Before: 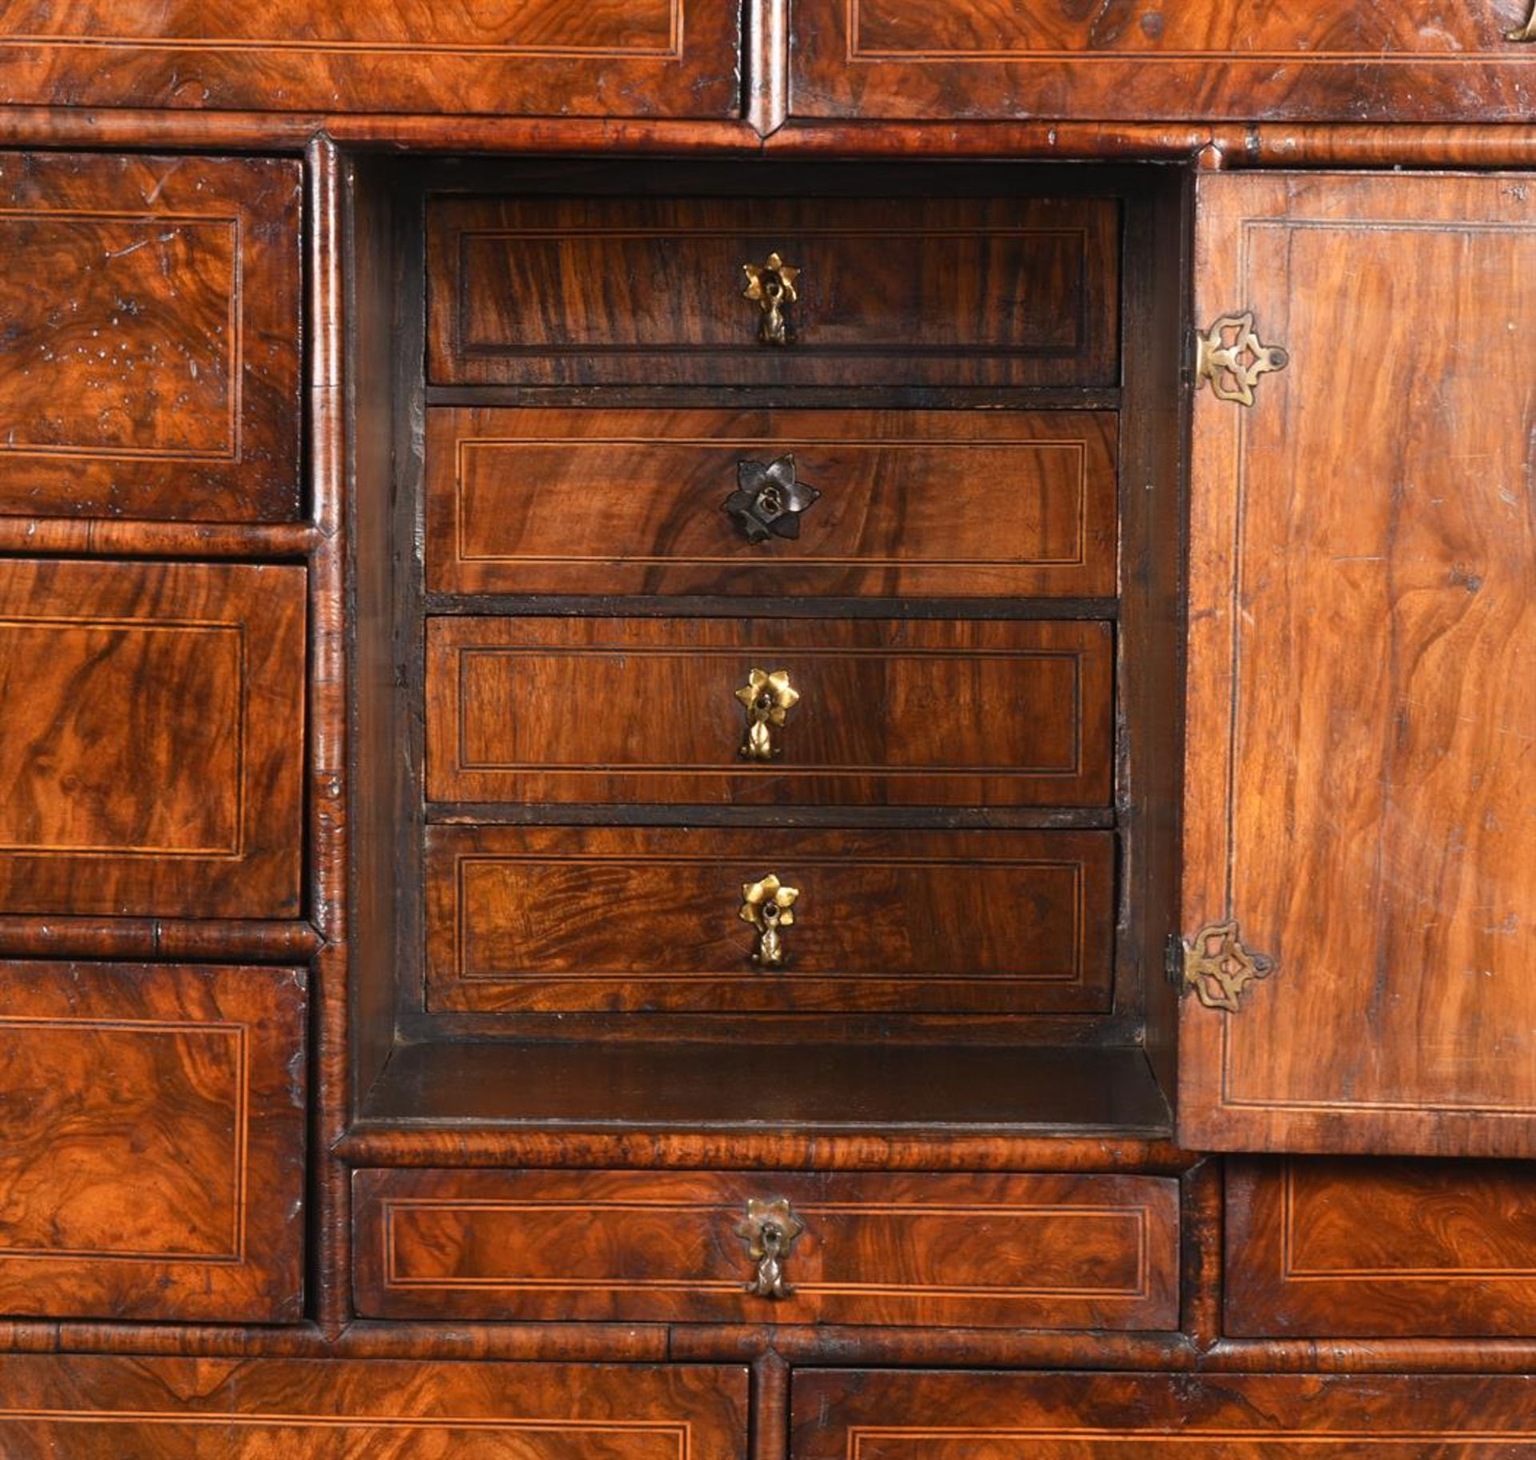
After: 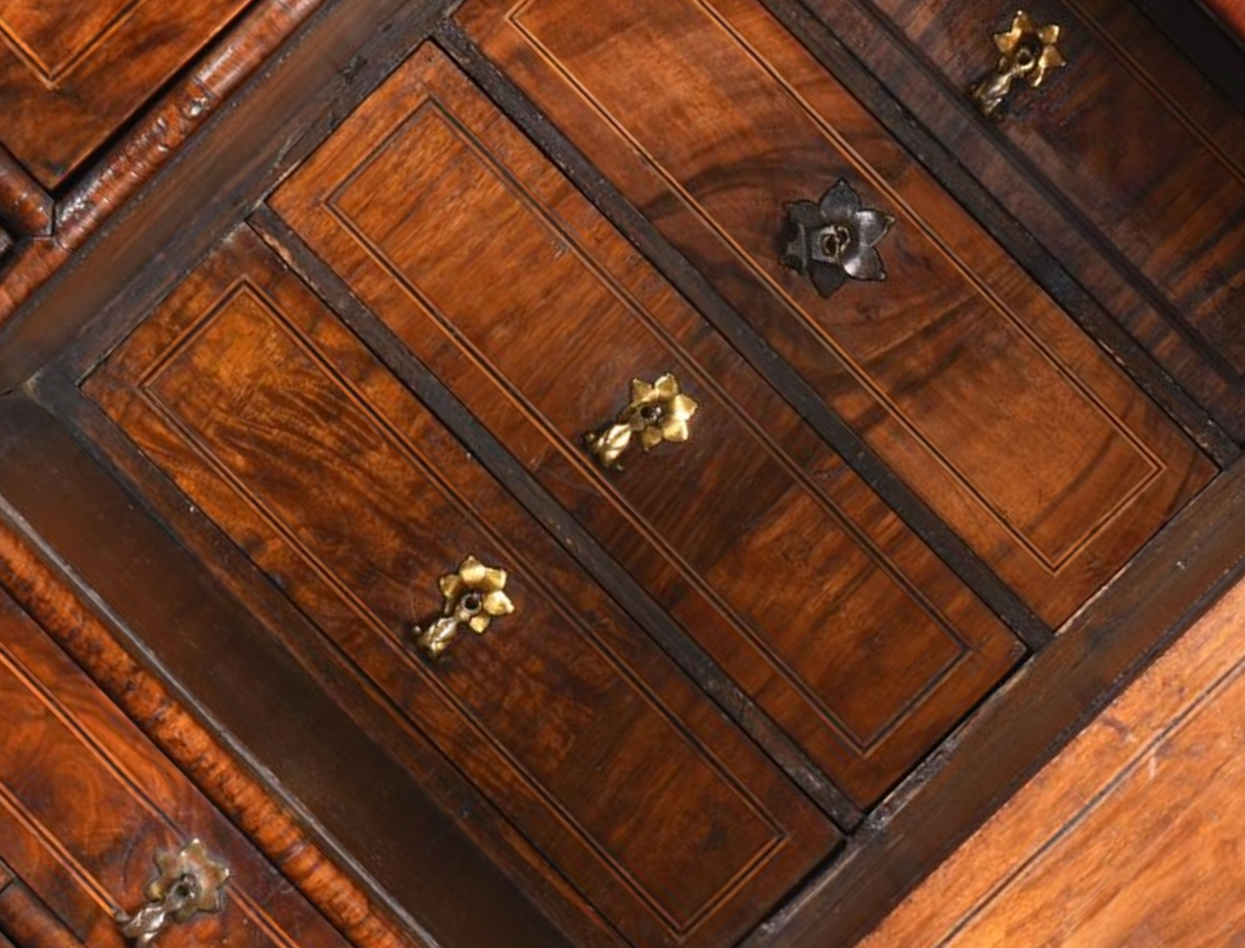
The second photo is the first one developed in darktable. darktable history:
levels: black 0.076%
crop and rotate: angle -45.17°, top 16.708%, right 0.945%, bottom 11.605%
